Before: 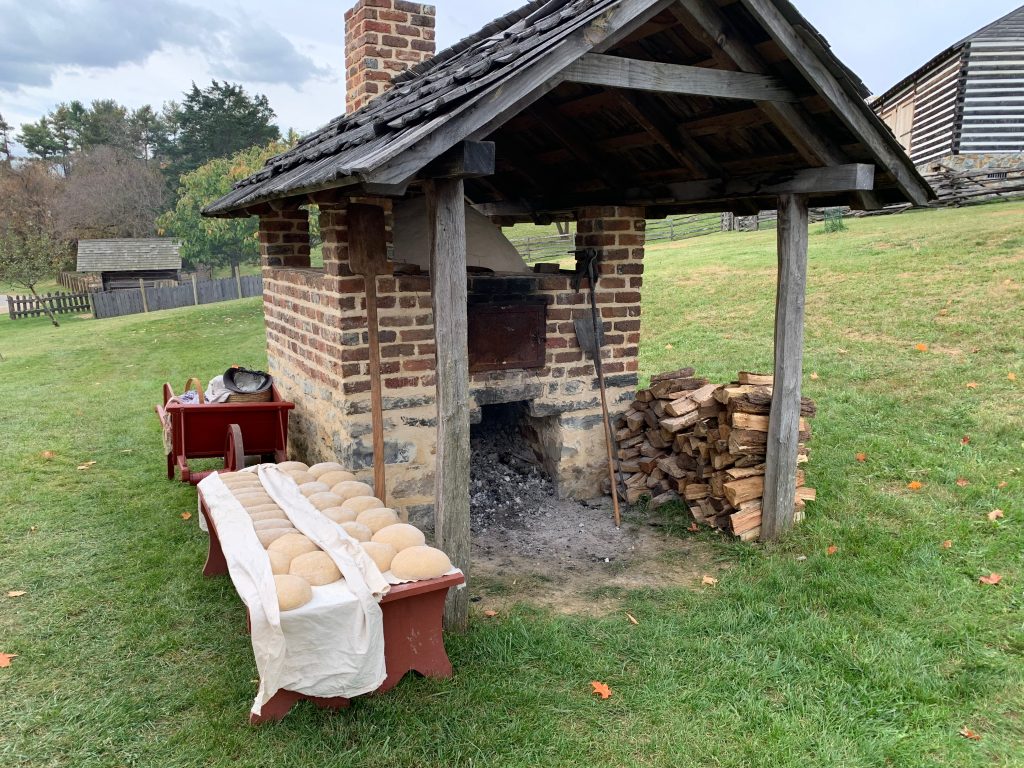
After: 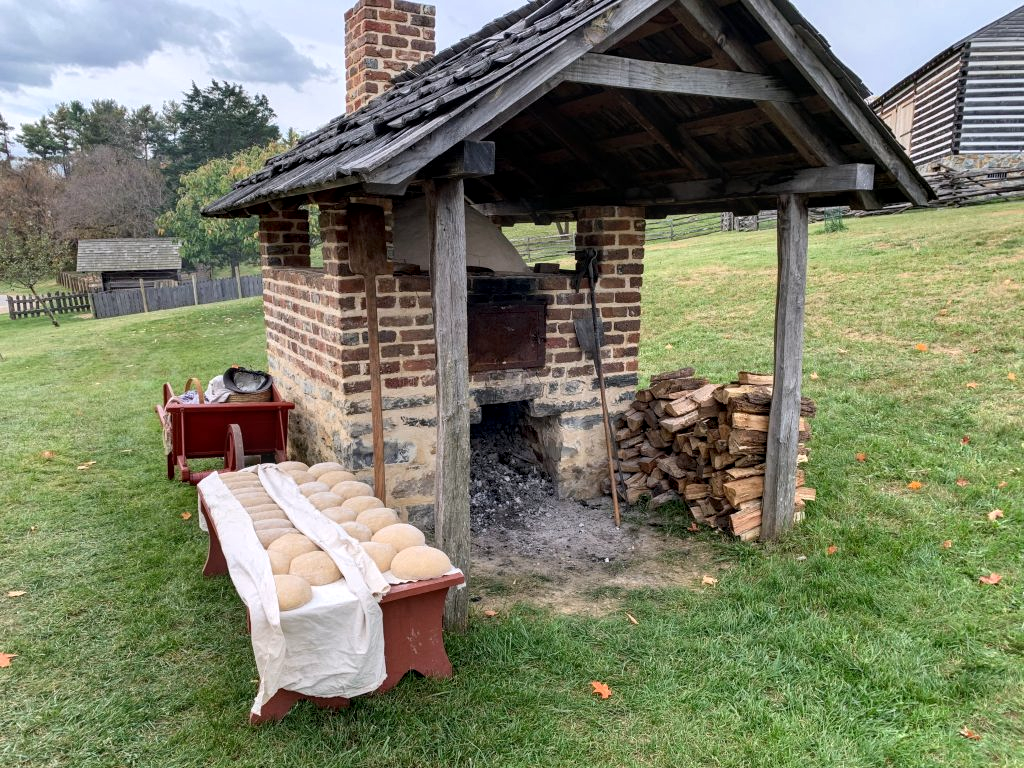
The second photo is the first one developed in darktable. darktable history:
white balance: red 1.009, blue 1.027
local contrast: detail 130%
